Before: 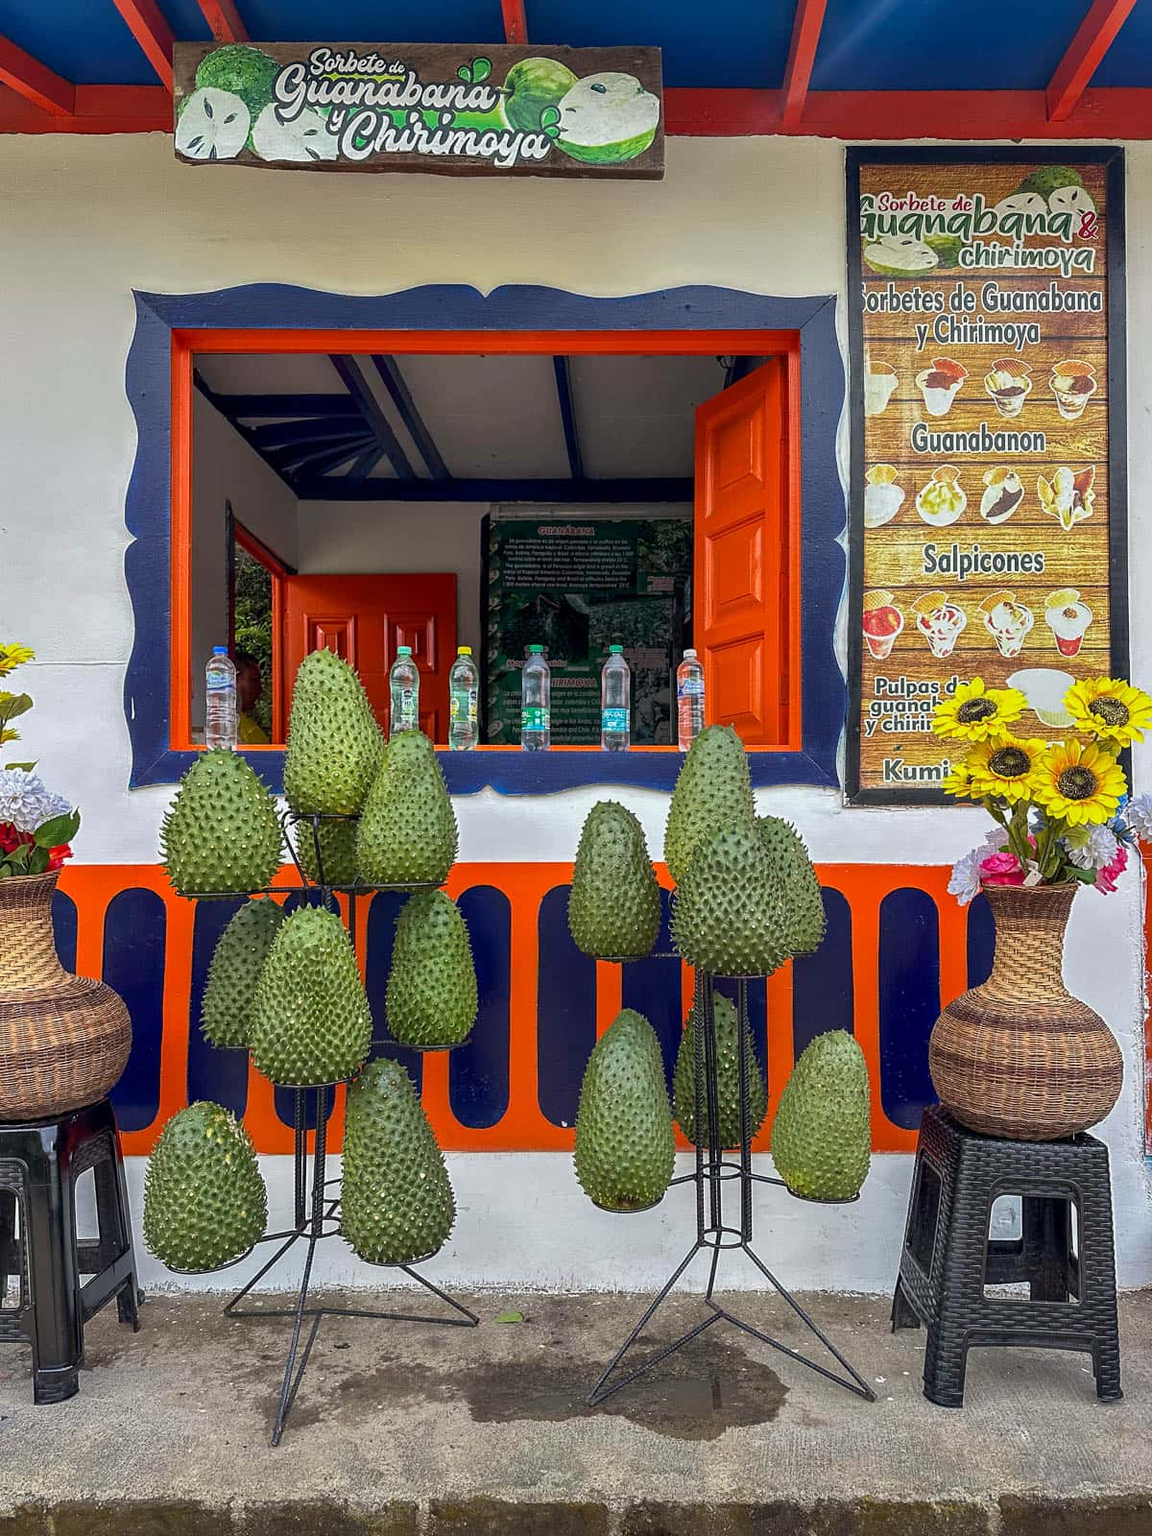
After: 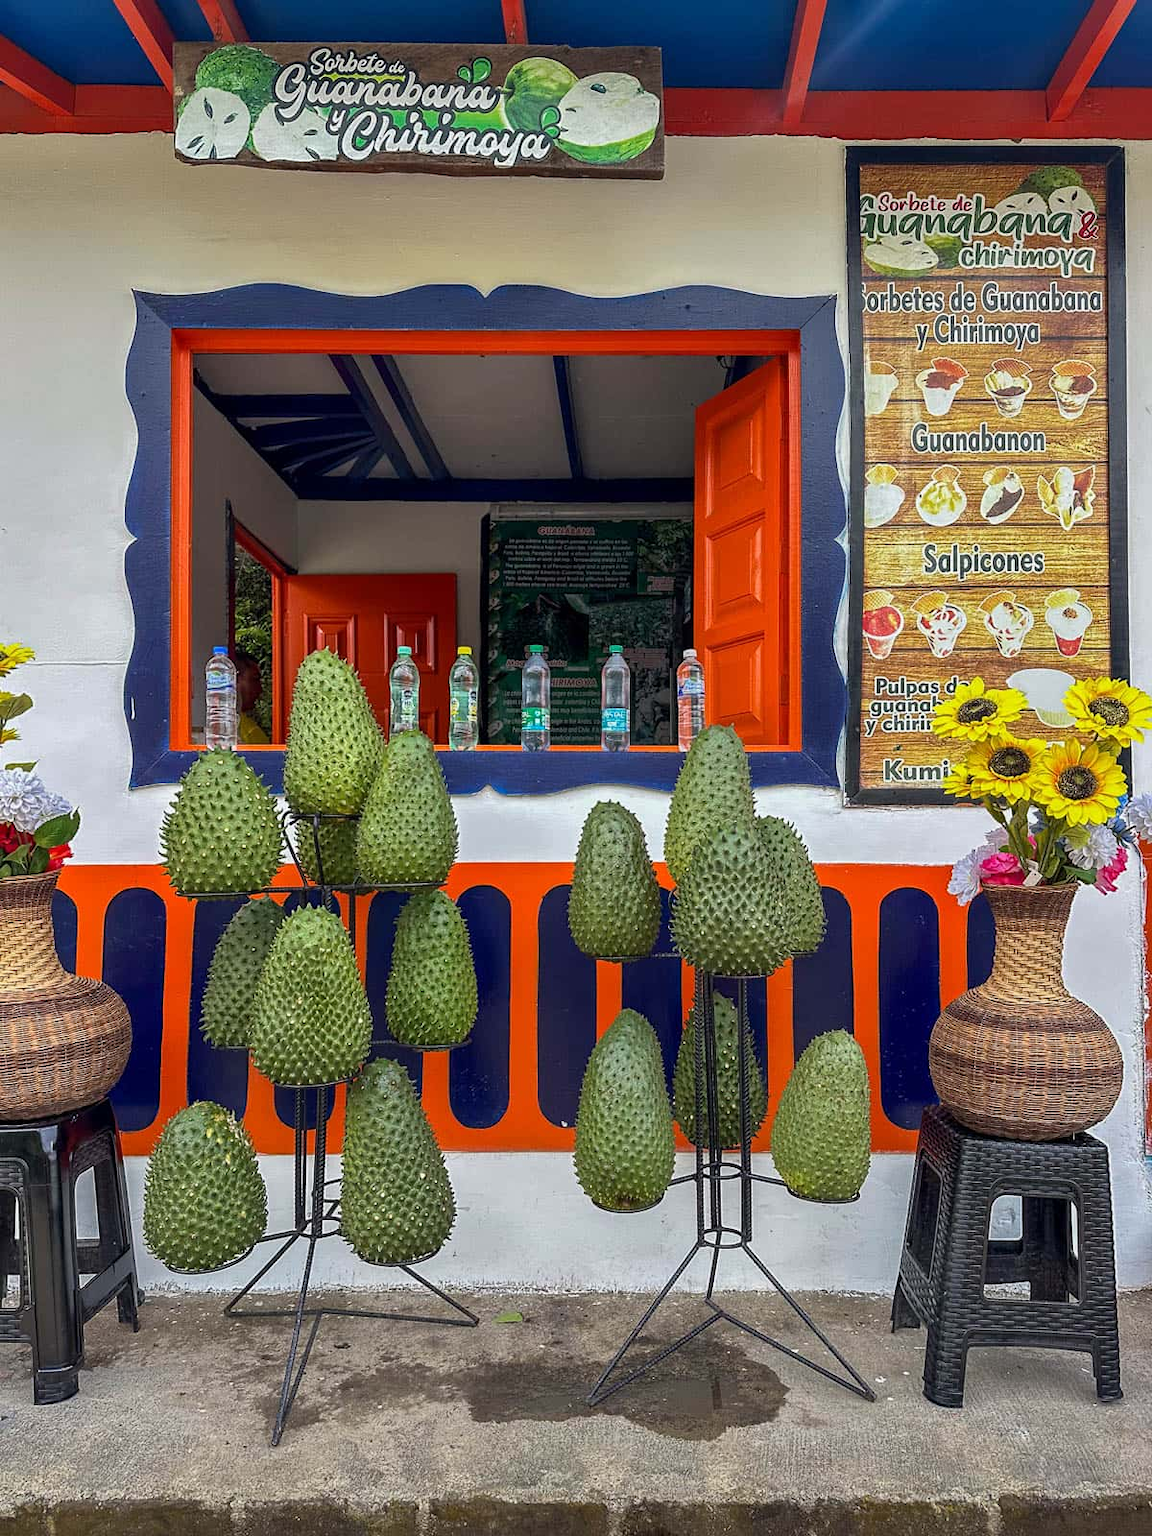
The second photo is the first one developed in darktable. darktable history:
shadows and highlights: radius 335.42, shadows 63.12, highlights 5.53, compress 88.07%, soften with gaussian
